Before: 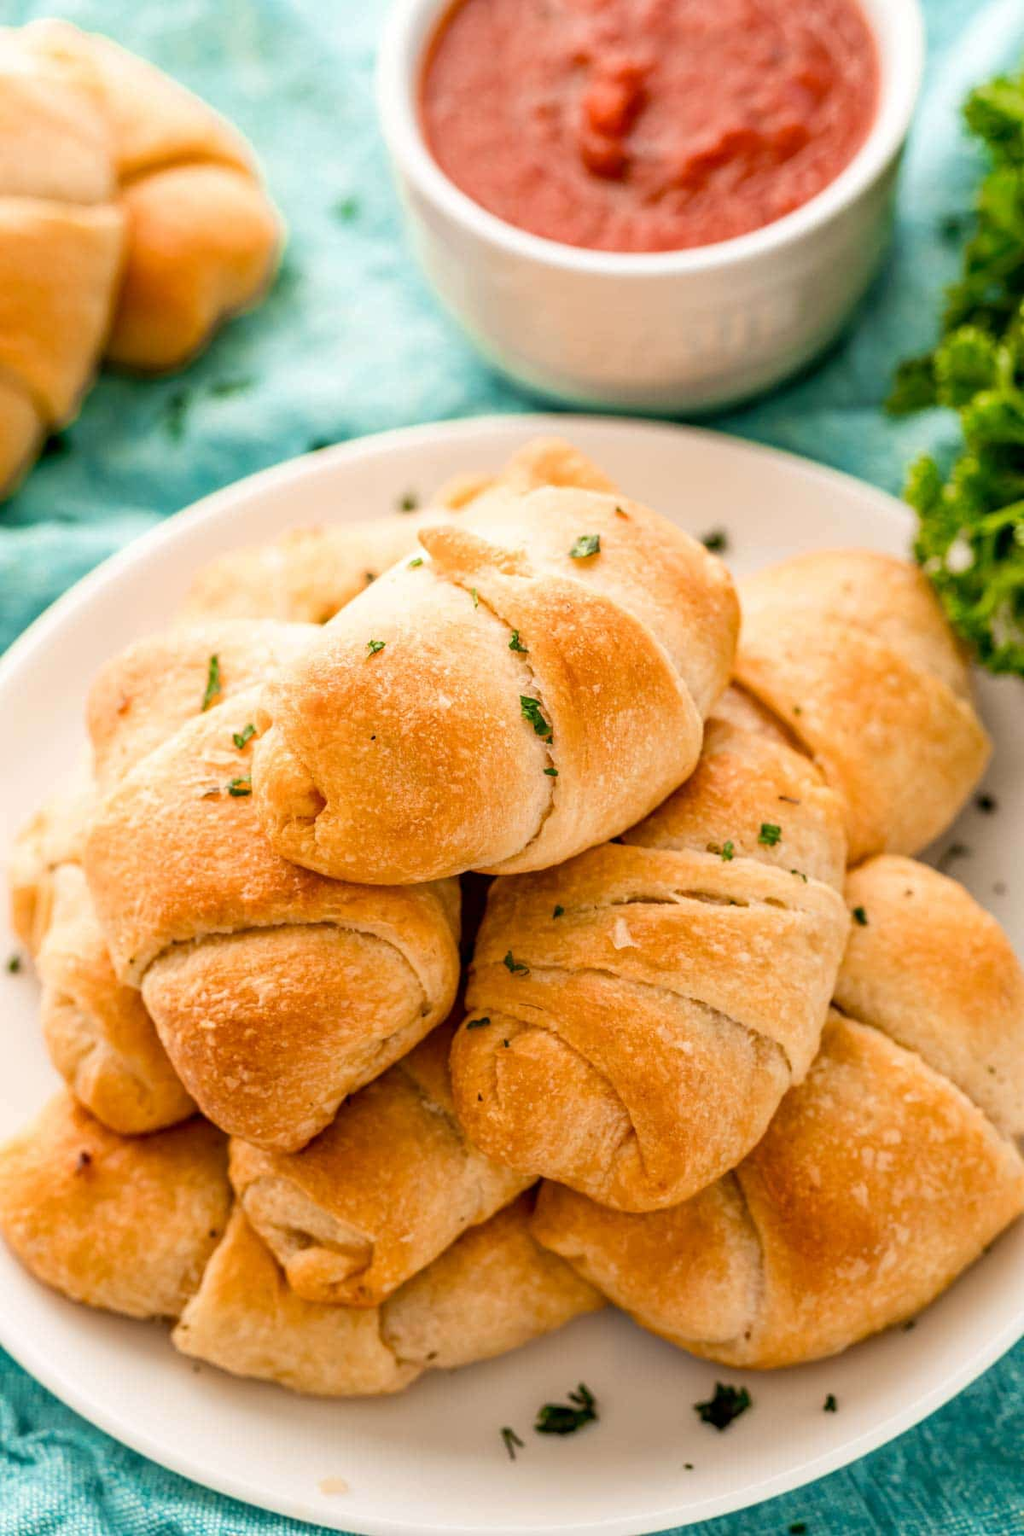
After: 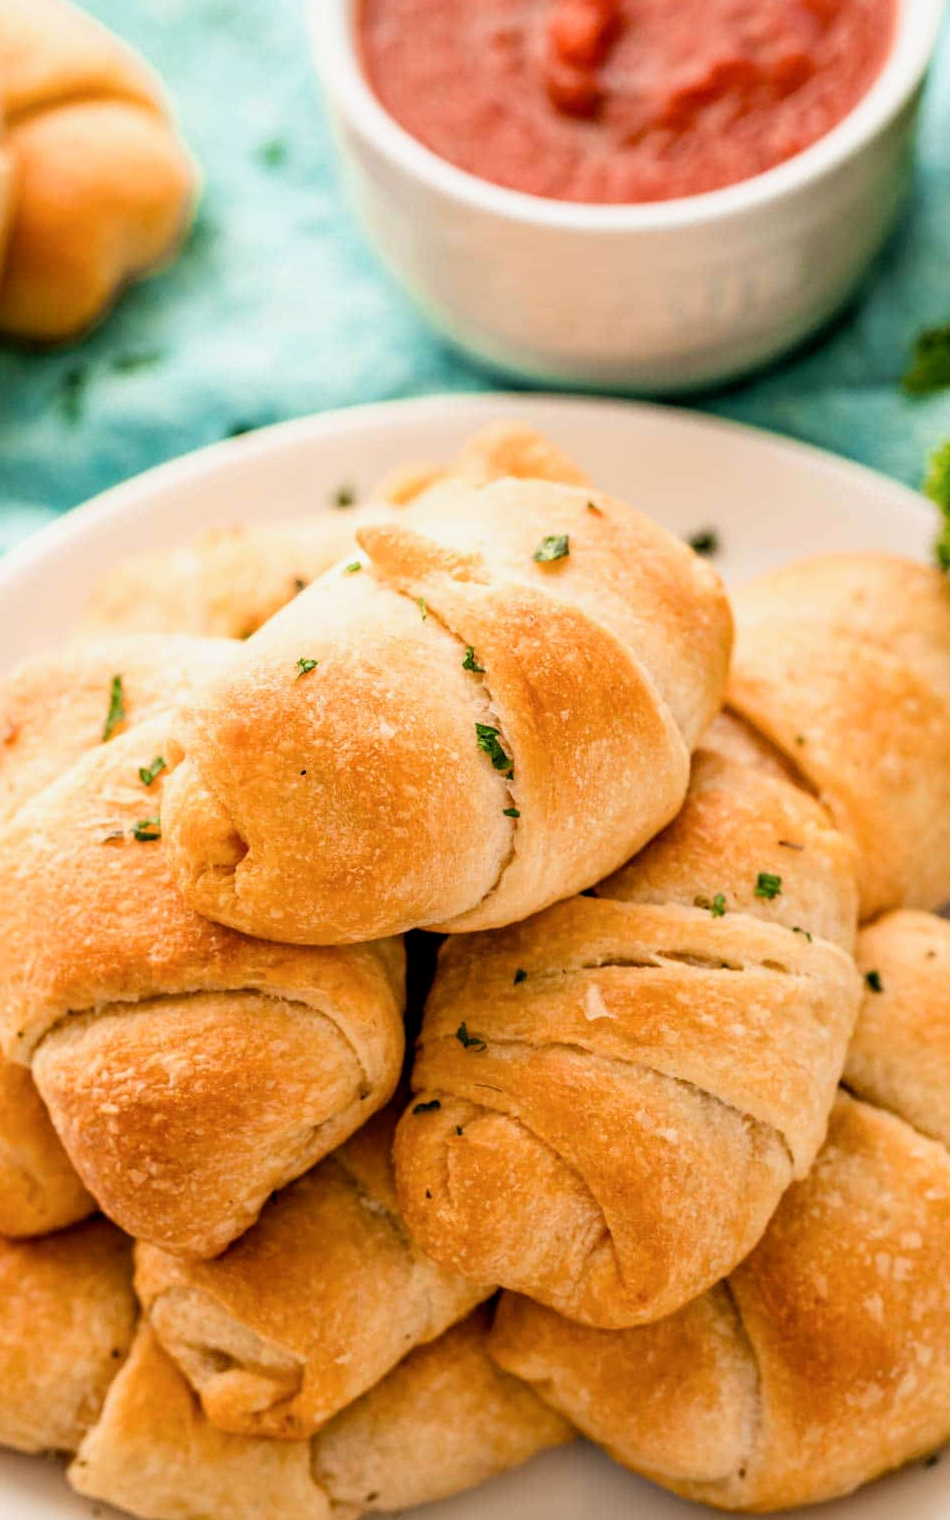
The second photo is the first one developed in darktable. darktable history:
crop: left 11.204%, top 5.148%, right 9.593%, bottom 10.375%
filmic rgb: black relative exposure -12 EV, white relative exposure 2.8 EV, target black luminance 0%, hardness 8, latitude 69.68%, contrast 1.137, highlights saturation mix 11.21%, shadows ↔ highlights balance -0.384%
